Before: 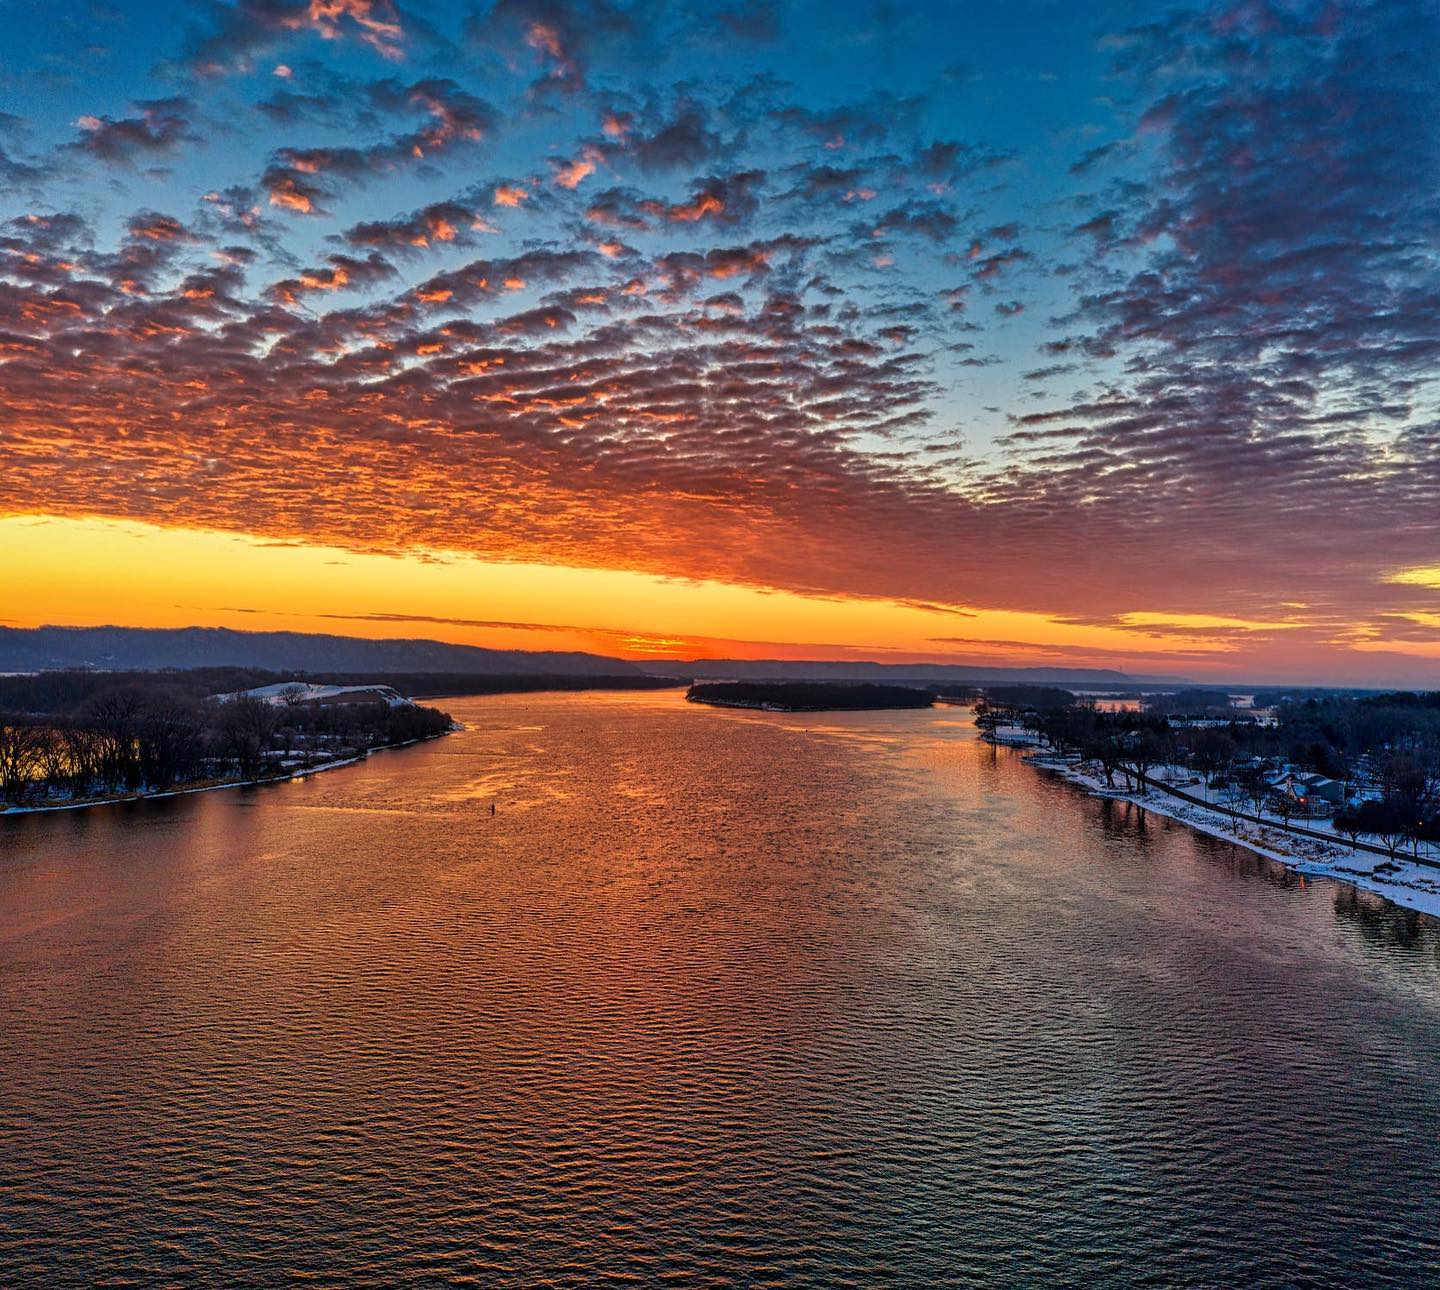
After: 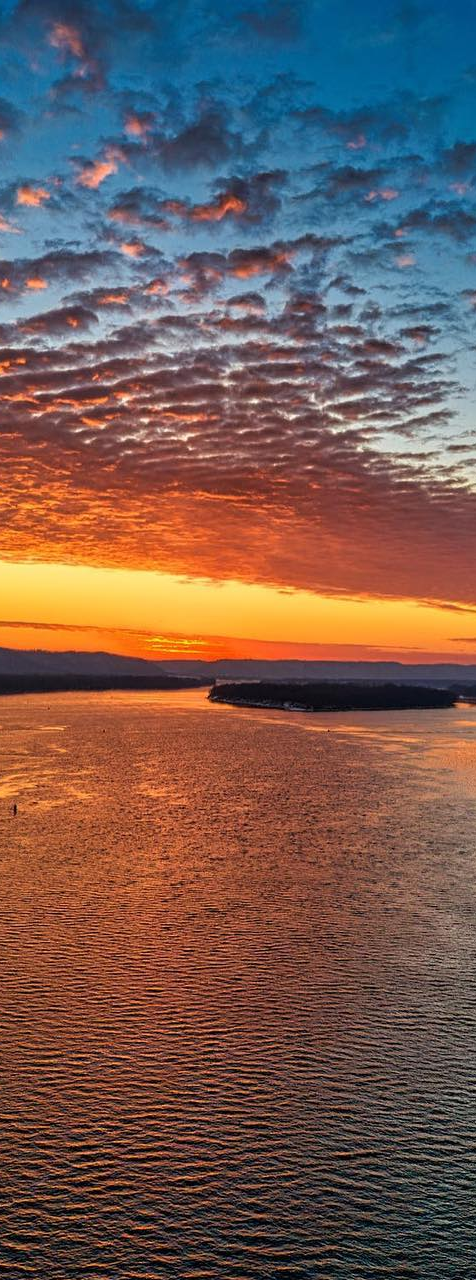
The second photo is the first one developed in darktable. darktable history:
crop: left 33.219%, right 33.665%
